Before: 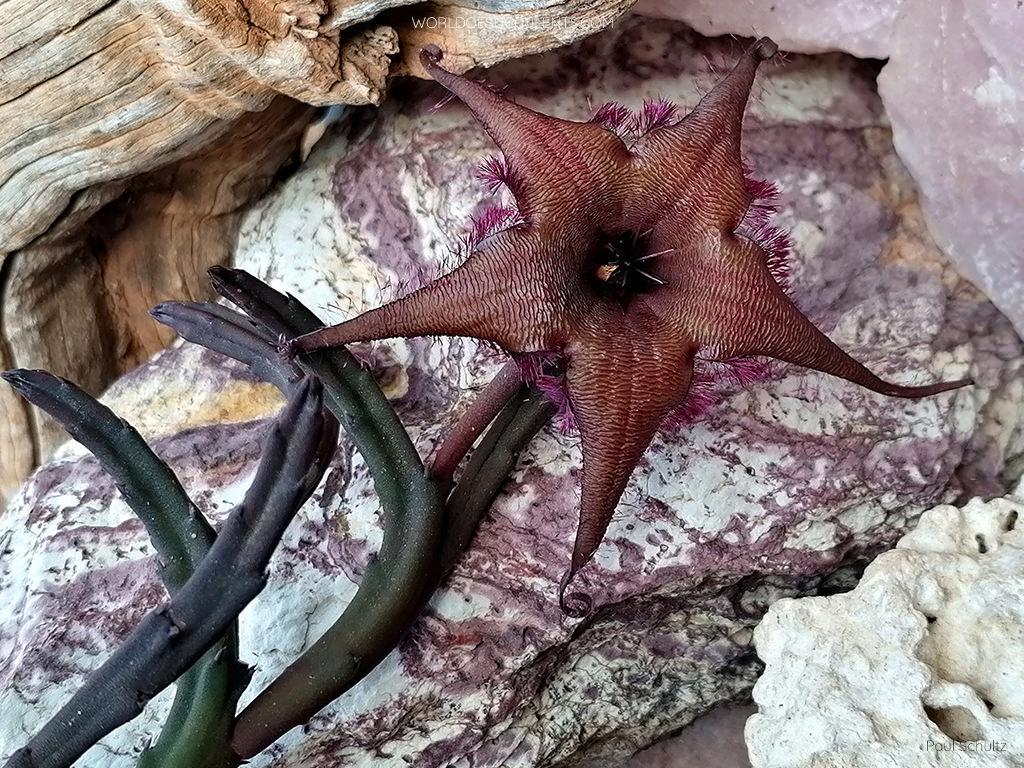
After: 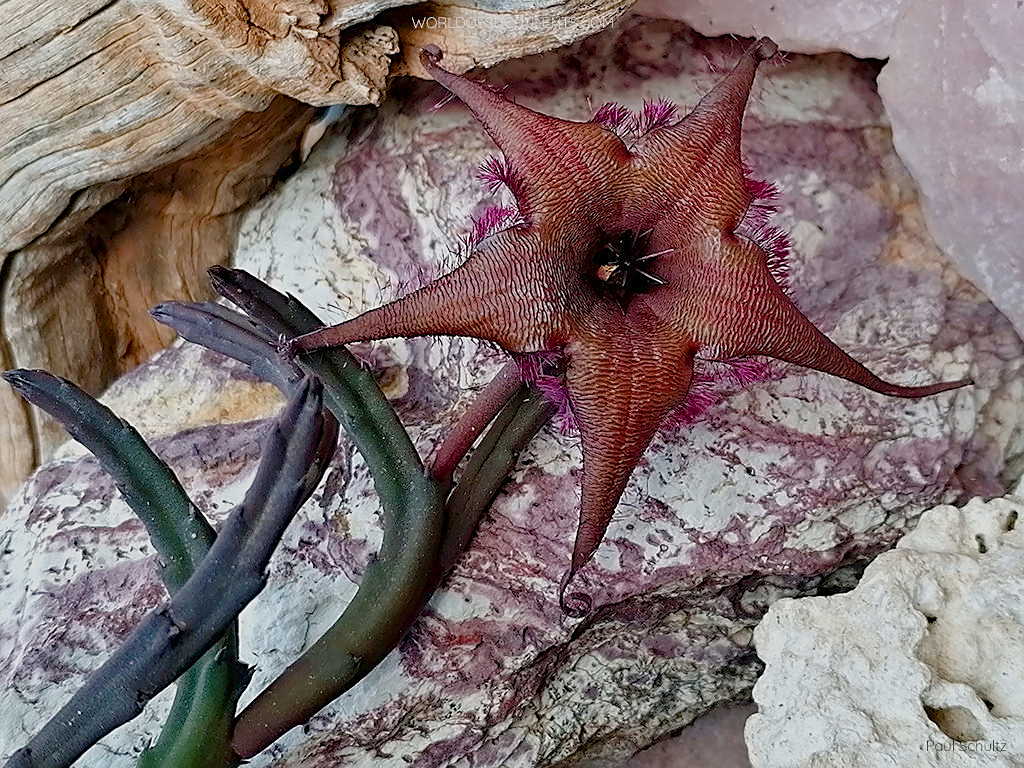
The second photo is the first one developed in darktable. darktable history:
sharpen: on, module defaults
color balance rgb: shadows lift › chroma 1%, shadows lift › hue 113°, highlights gain › chroma 0.2%, highlights gain › hue 333°, perceptual saturation grading › global saturation 20%, perceptual saturation grading › highlights -50%, perceptual saturation grading › shadows 25%, contrast -20%
